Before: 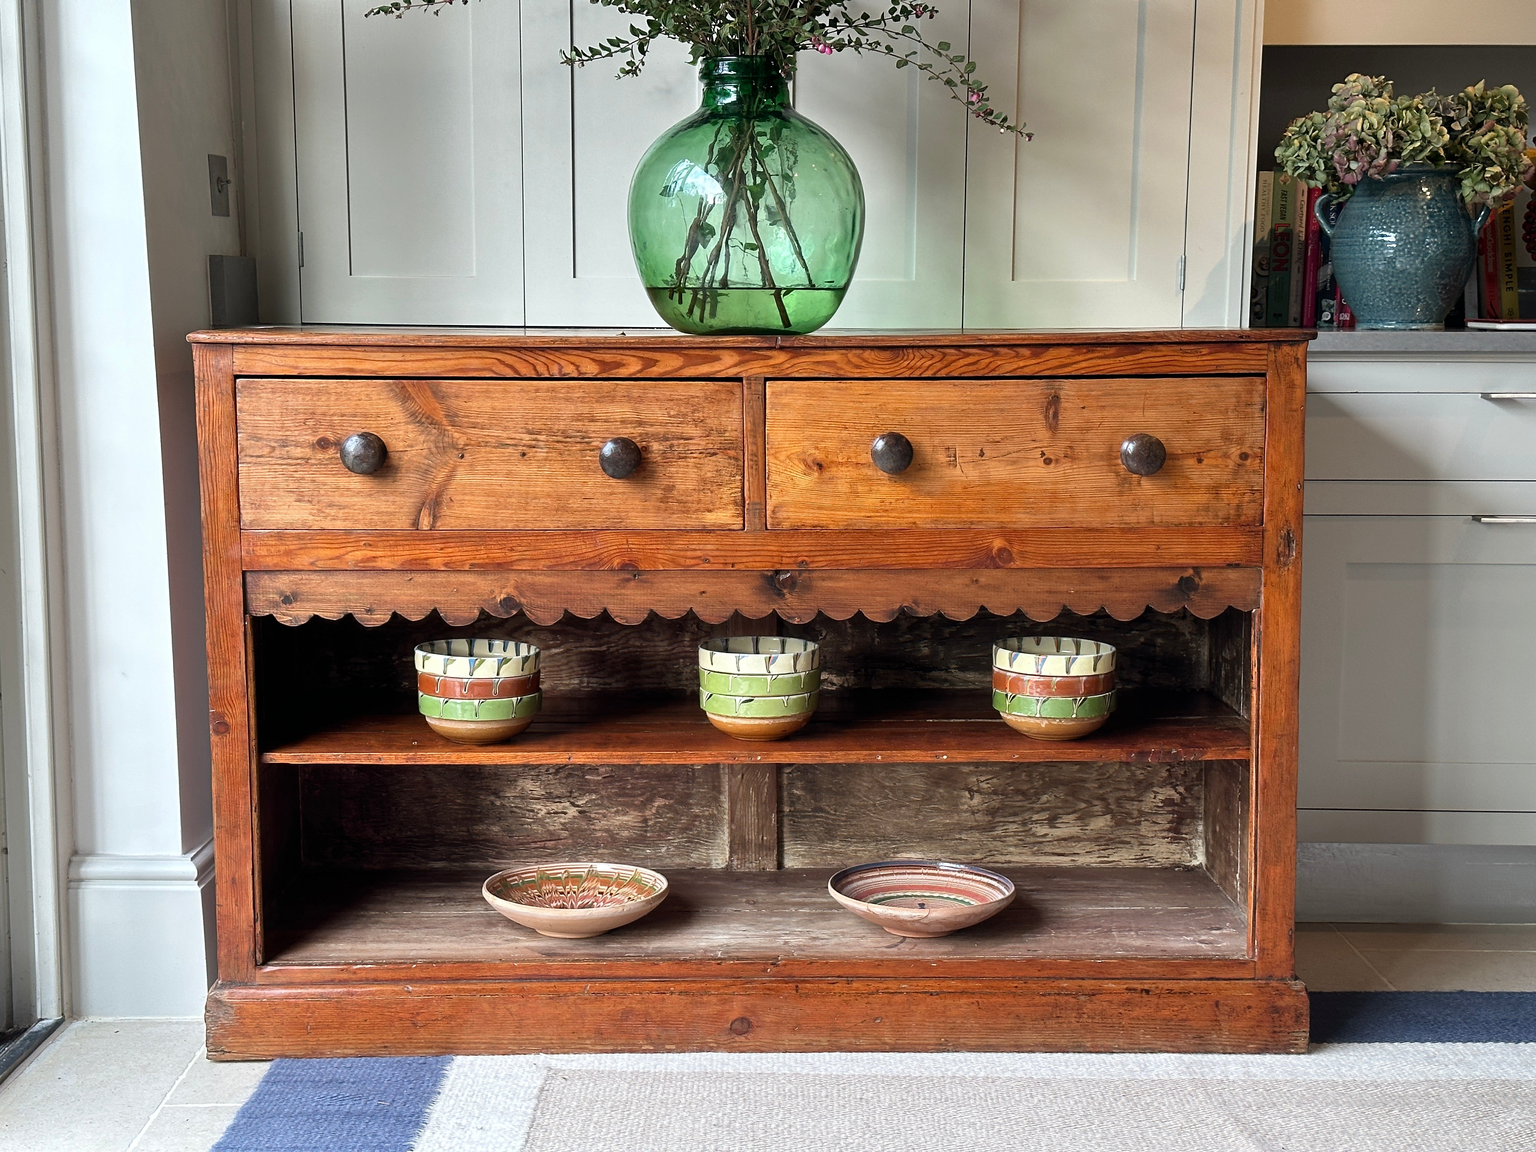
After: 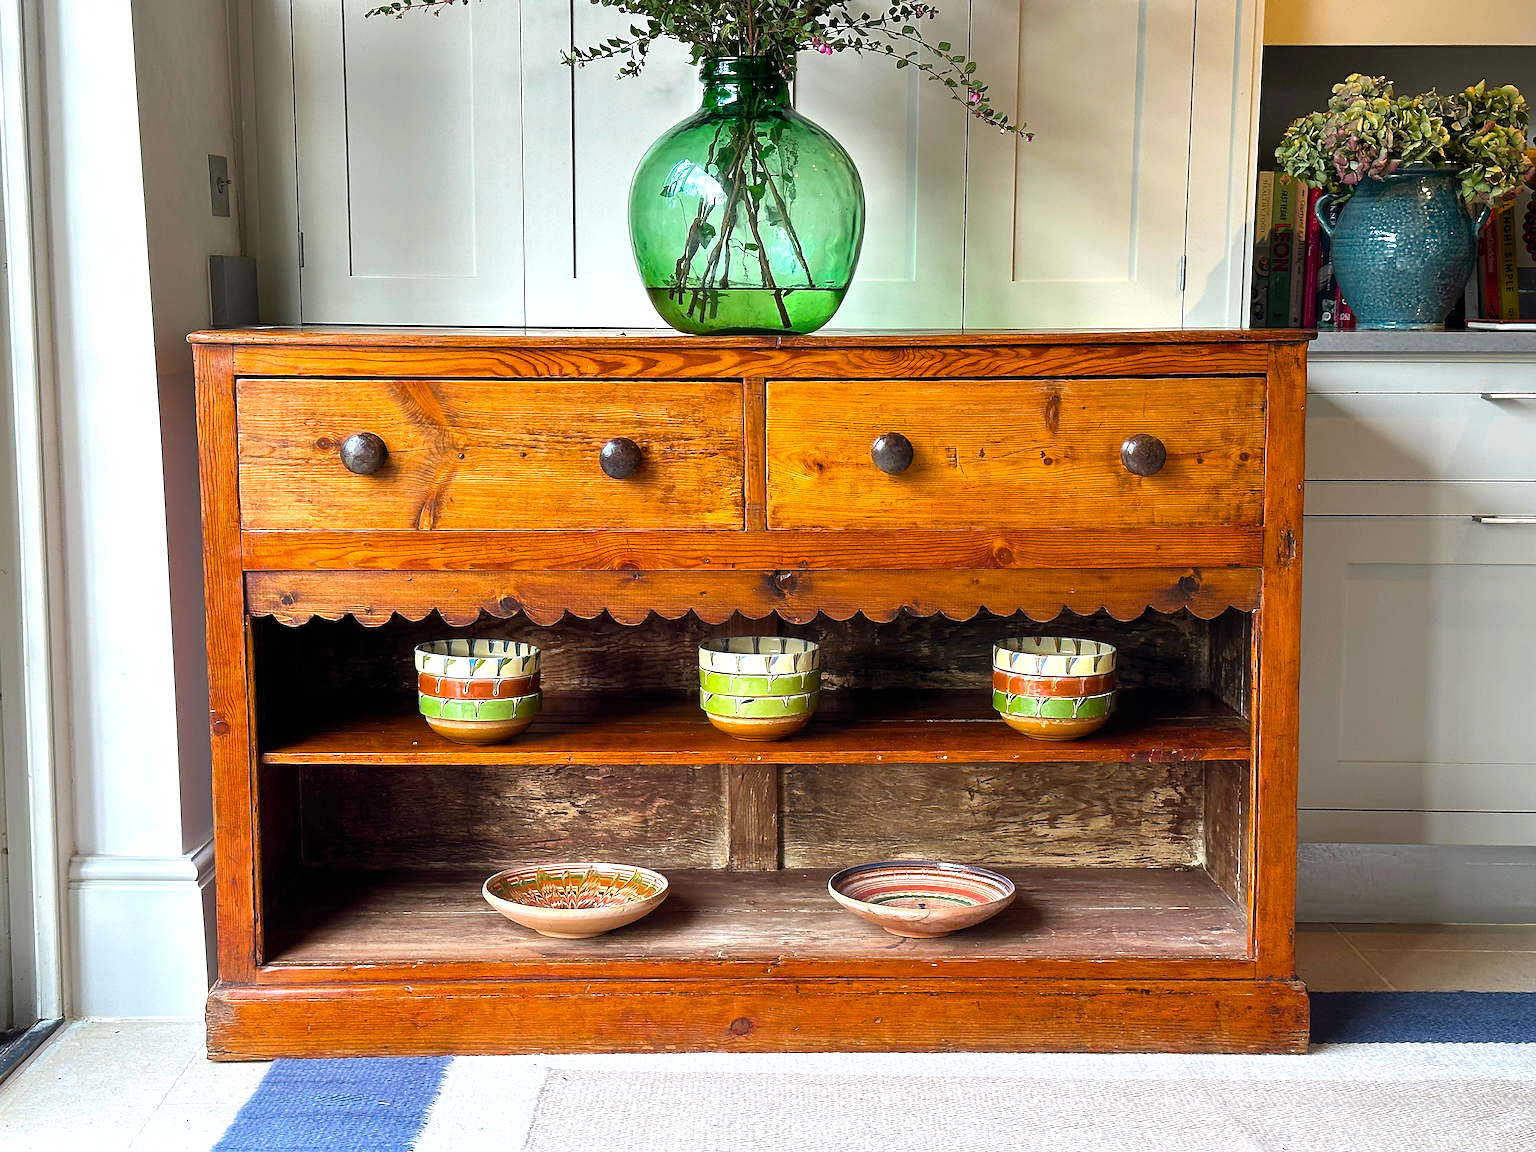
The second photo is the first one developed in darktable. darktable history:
color balance rgb: linear chroma grading › global chroma 14.908%, perceptual saturation grading › global saturation 30.156%, perceptual brilliance grading › global brilliance 9.959%, global vibrance 10.788%
sharpen: on, module defaults
